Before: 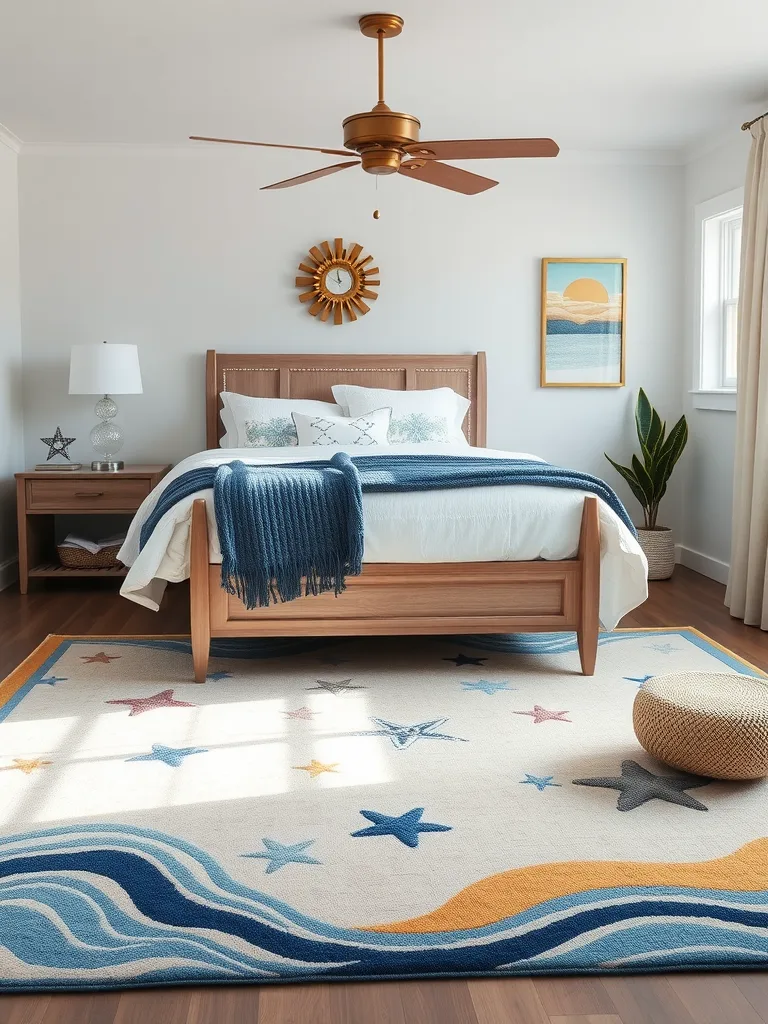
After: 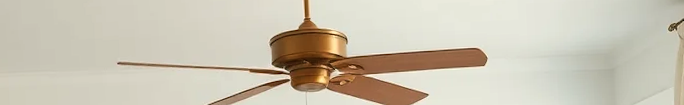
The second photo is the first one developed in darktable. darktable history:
color balance: mode lift, gamma, gain (sRGB), lift [1.04, 1, 1, 0.97], gamma [1.01, 1, 1, 0.97], gain [0.96, 1, 1, 0.97]
tone equalizer: -8 EV -0.417 EV, -7 EV -0.389 EV, -6 EV -0.333 EV, -5 EV -0.222 EV, -3 EV 0.222 EV, -2 EV 0.333 EV, -1 EV 0.389 EV, +0 EV 0.417 EV, edges refinement/feathering 500, mask exposure compensation -1.57 EV, preserve details no
crop and rotate: left 9.644%, top 9.491%, right 6.021%, bottom 80.509%
rotate and perspective: rotation -2.56°, automatic cropping off
